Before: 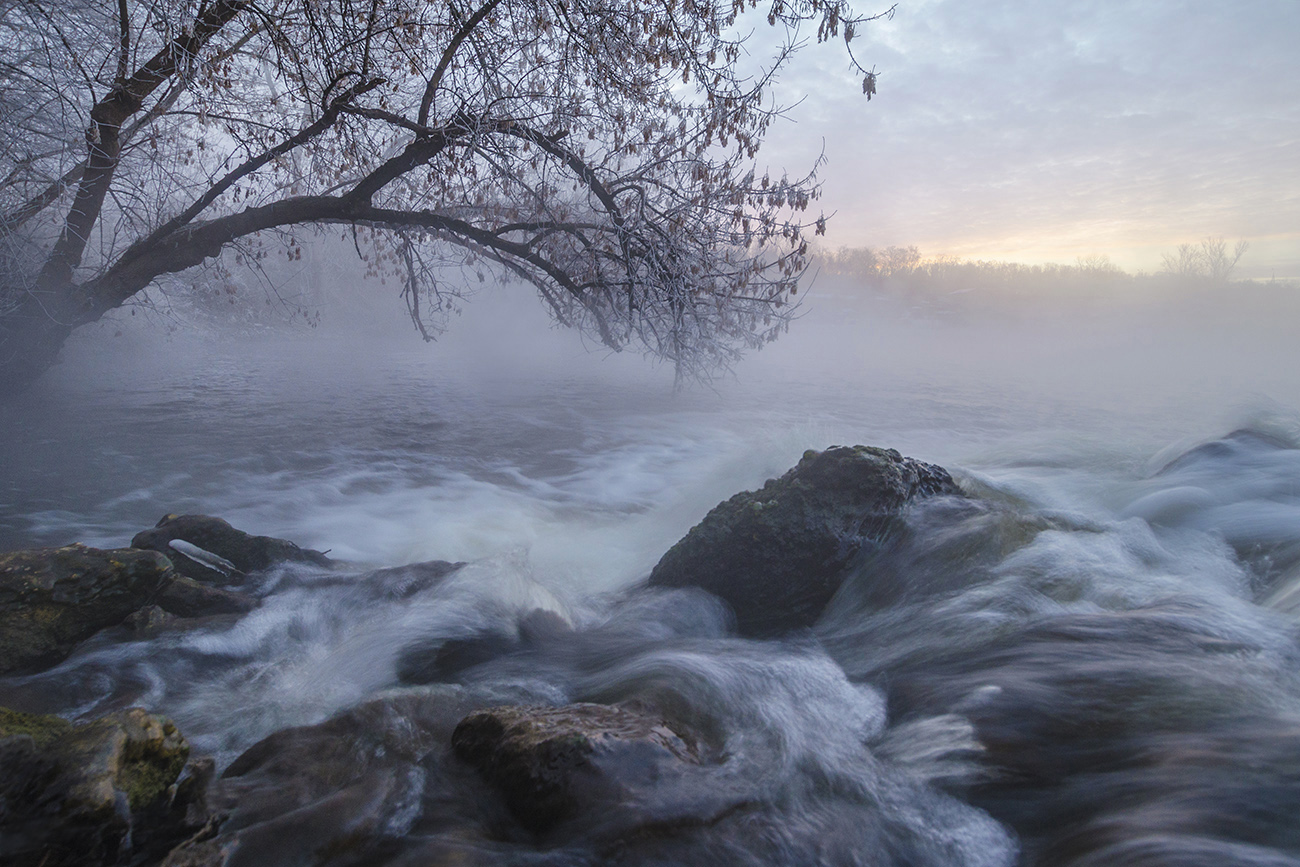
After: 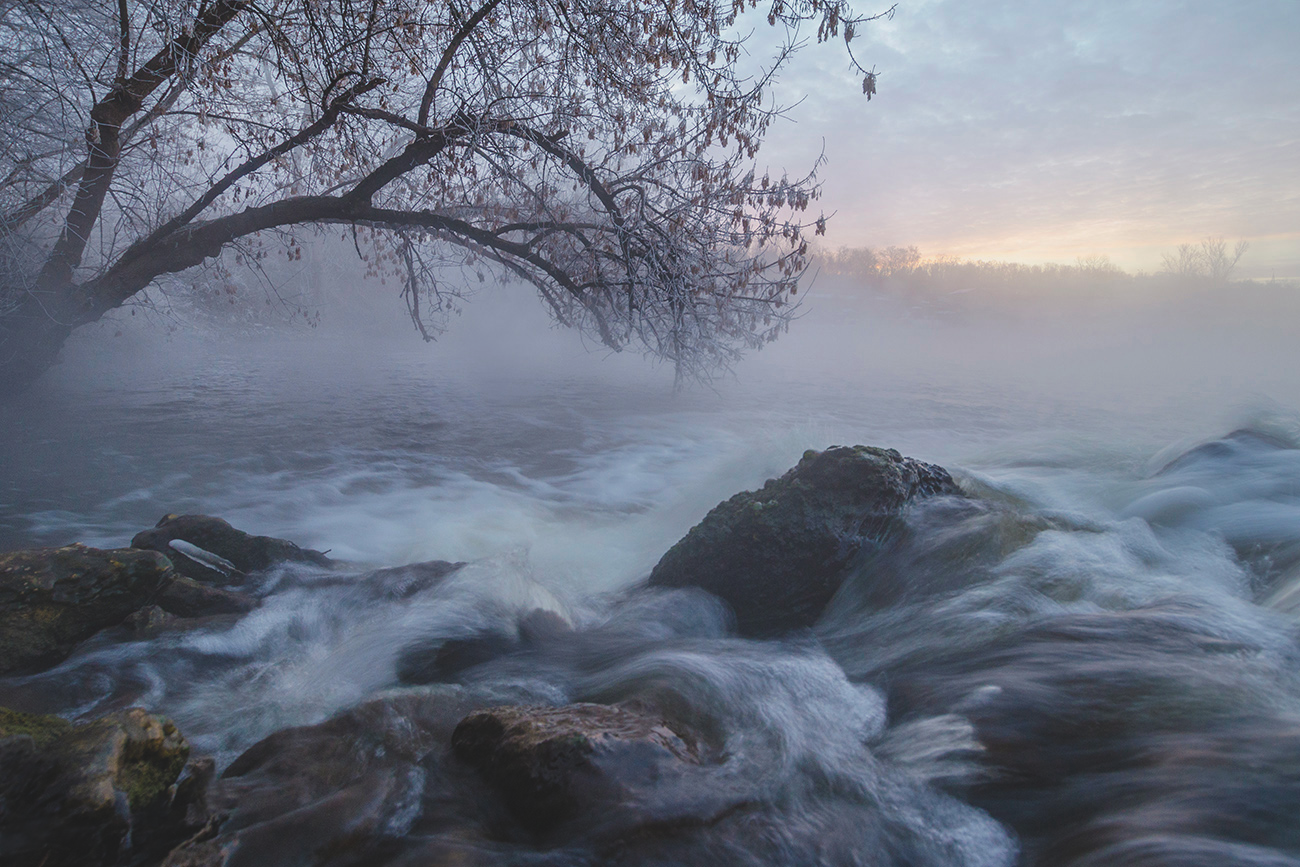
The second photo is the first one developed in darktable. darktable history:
exposure: black level correction -0.013, exposure -0.193 EV, compensate exposure bias true, compensate highlight preservation false
